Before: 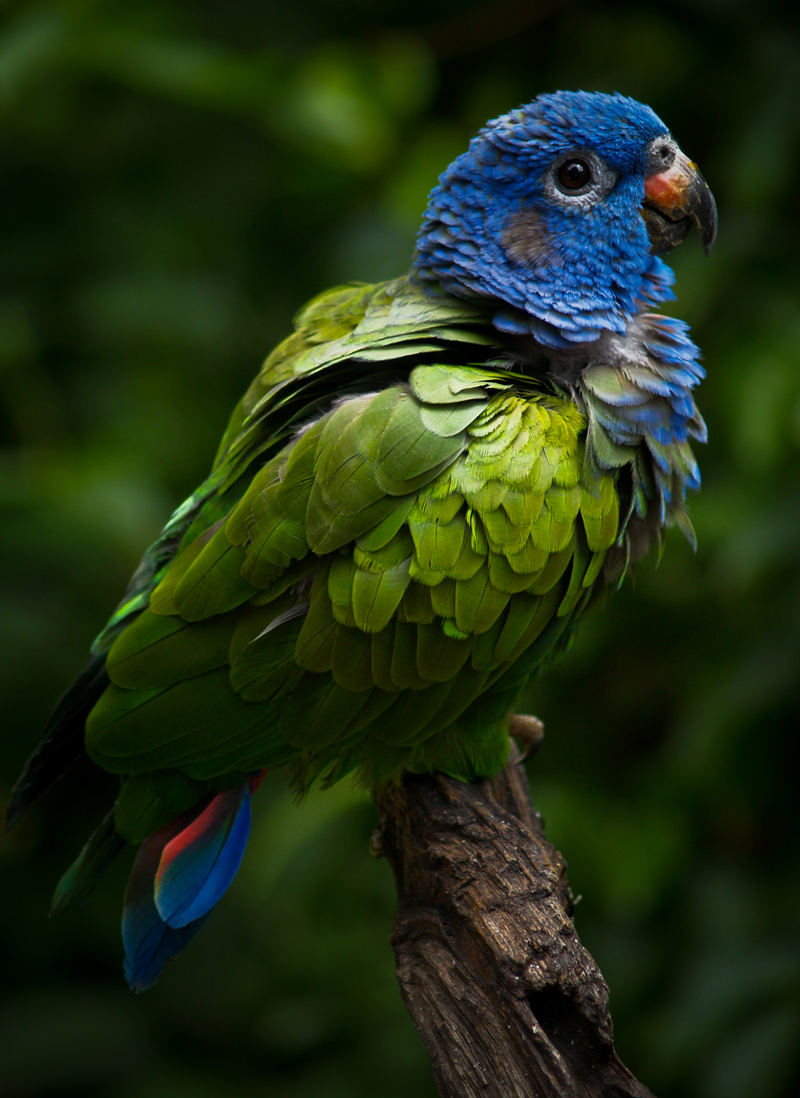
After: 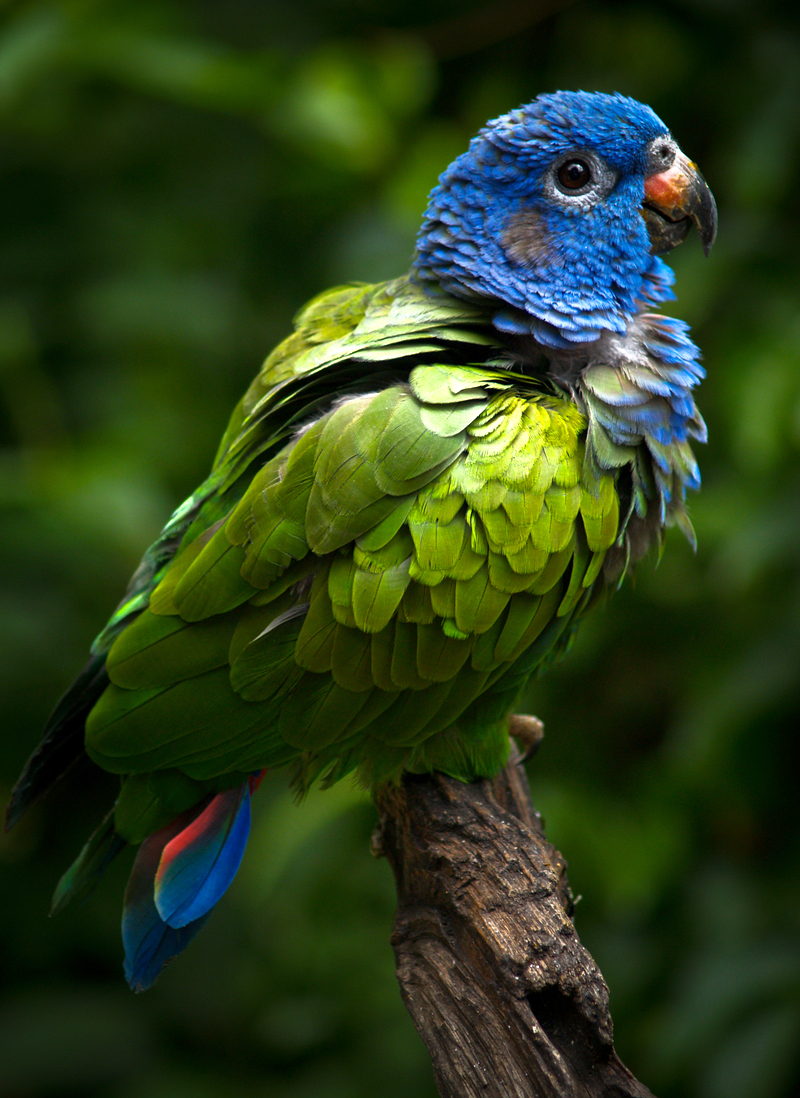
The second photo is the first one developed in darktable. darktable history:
exposure: exposure 0.739 EV, compensate highlight preservation false
